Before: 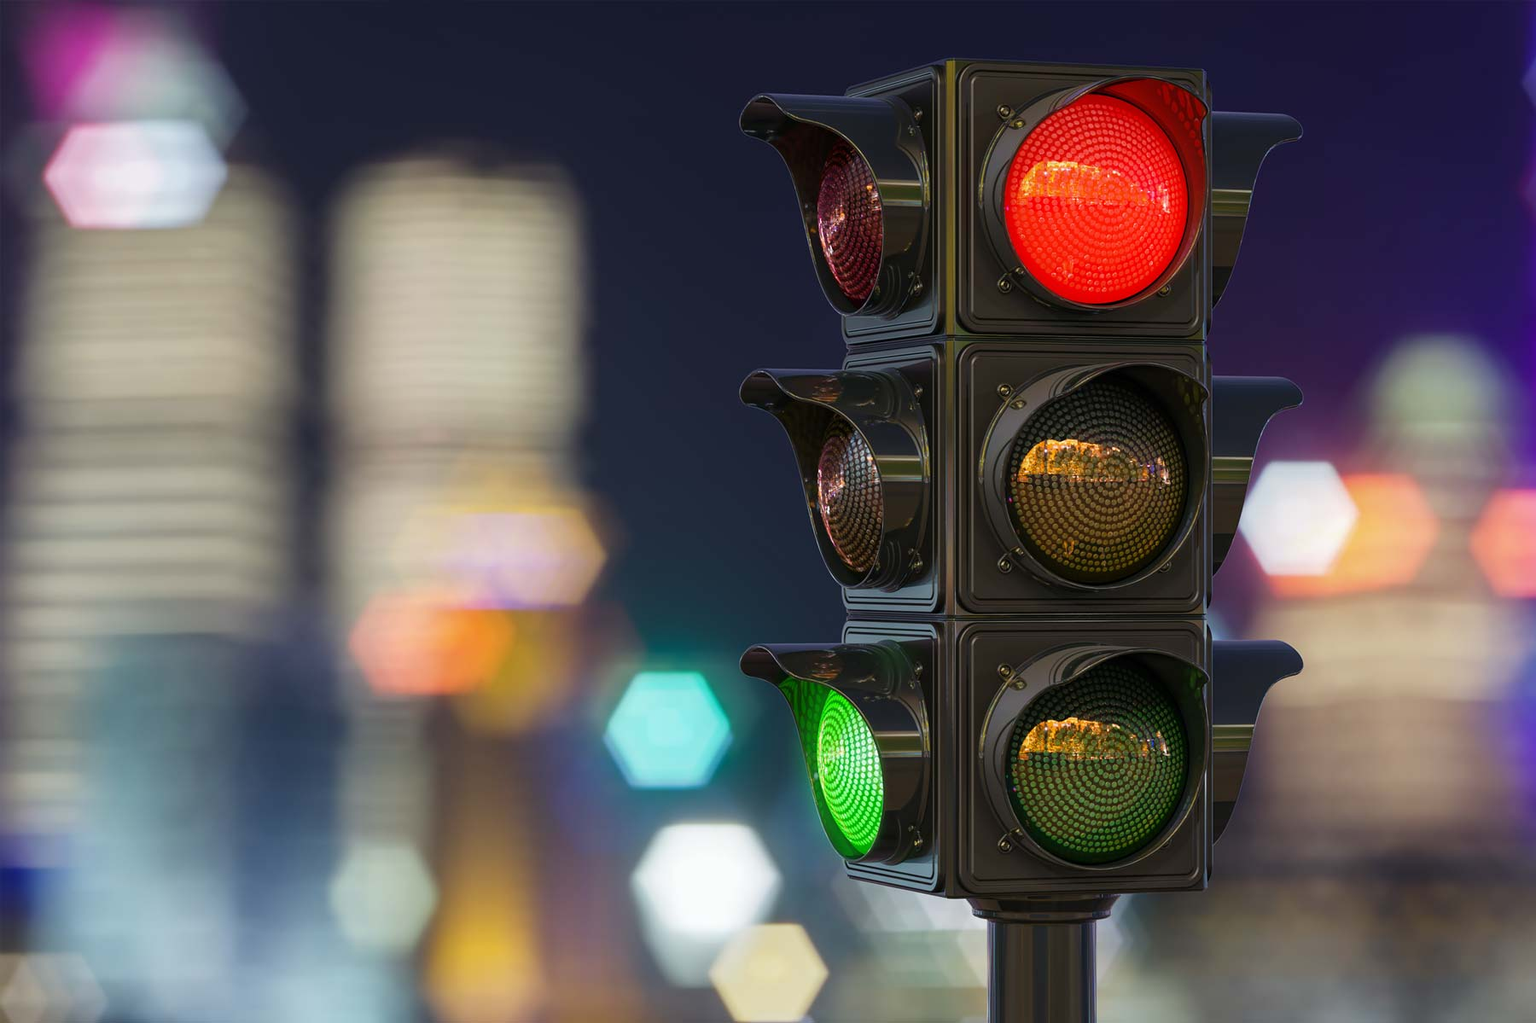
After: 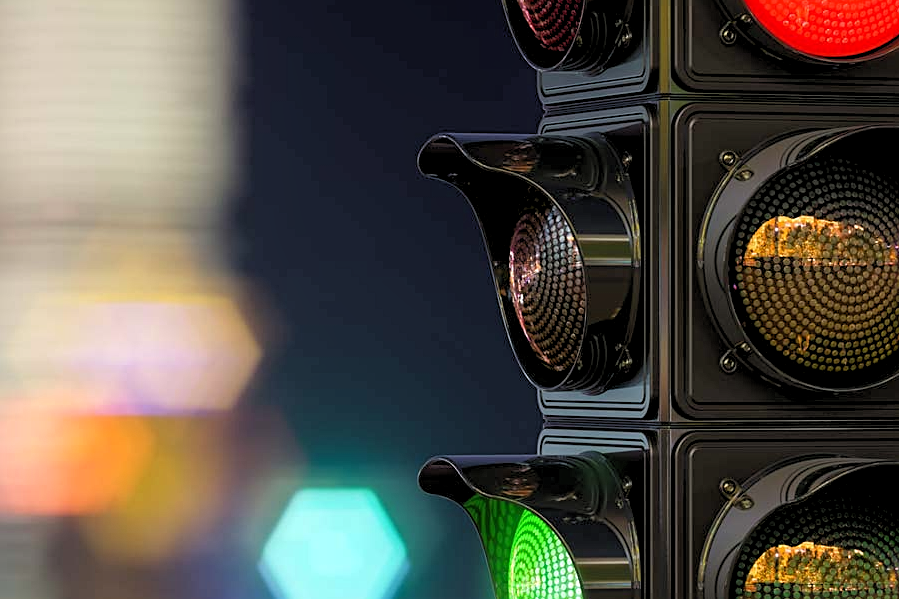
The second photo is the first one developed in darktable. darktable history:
crop: left 25%, top 25%, right 25%, bottom 25%
sharpen: radius 2.167, amount 0.381, threshold 0
contrast equalizer: octaves 7, y [[0.6 ×6], [0.55 ×6], [0 ×6], [0 ×6], [0 ×6]], mix -0.2
rgb levels: levels [[0.01, 0.419, 0.839], [0, 0.5, 1], [0, 0.5, 1]]
